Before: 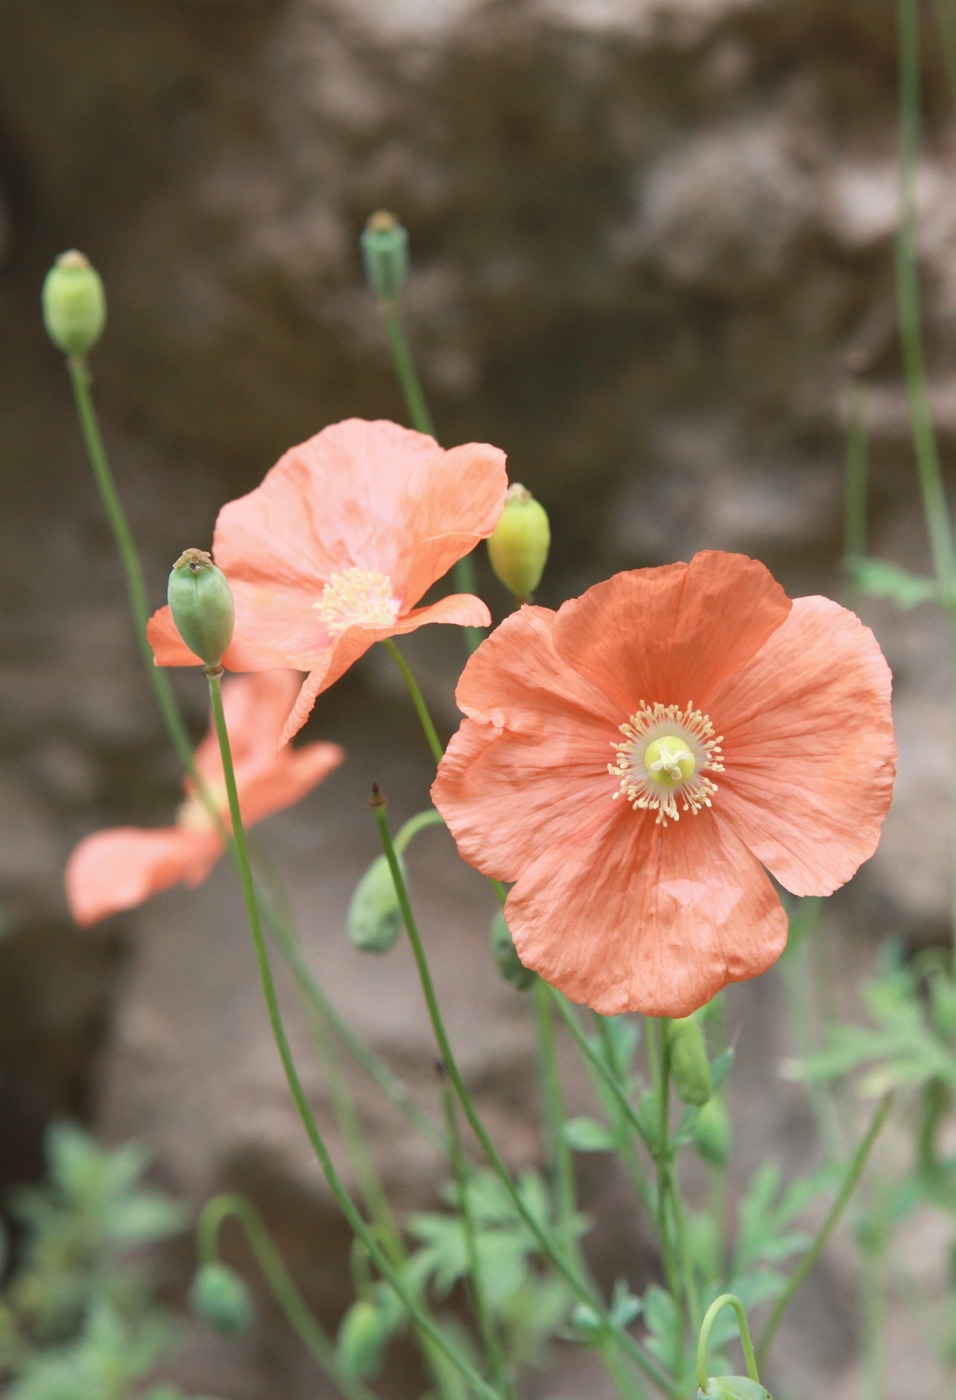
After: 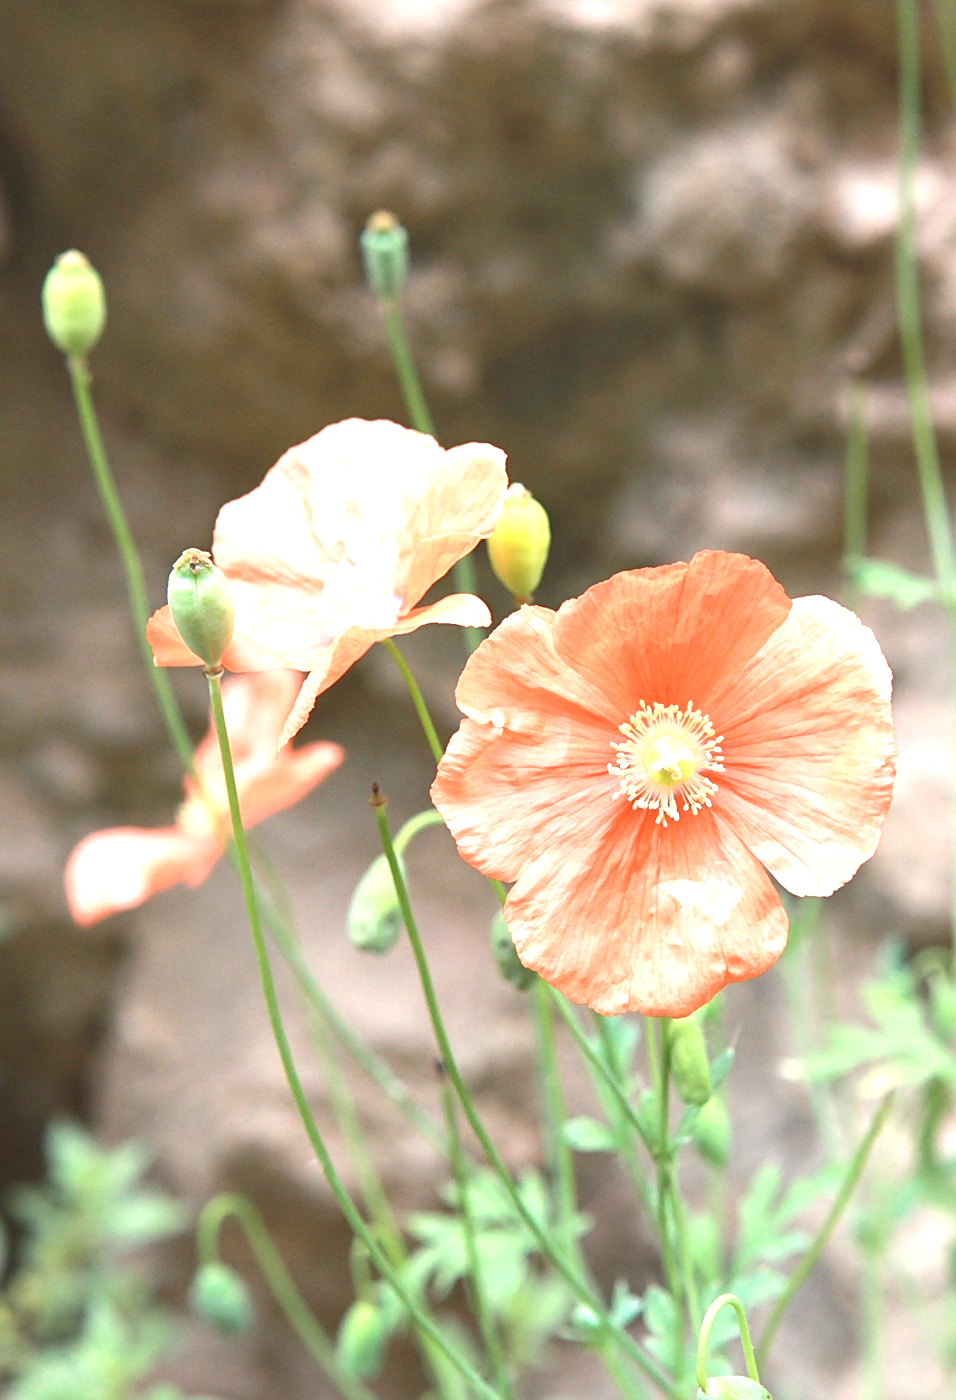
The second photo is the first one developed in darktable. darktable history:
exposure: black level correction 0.001, exposure 1.129 EV, compensate exposure bias true, compensate highlight preservation false
sharpen: on, module defaults
